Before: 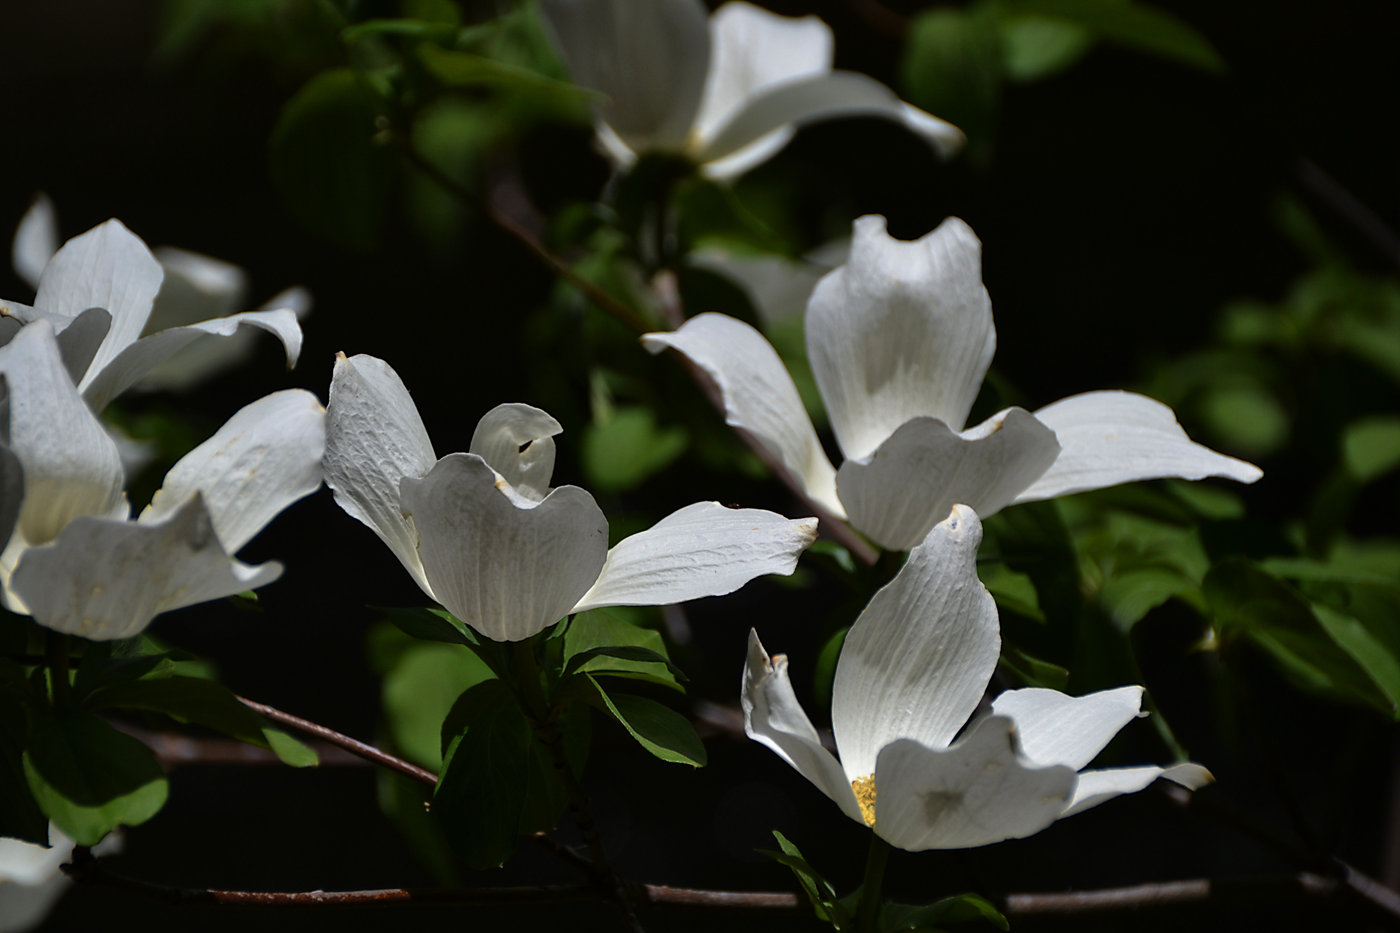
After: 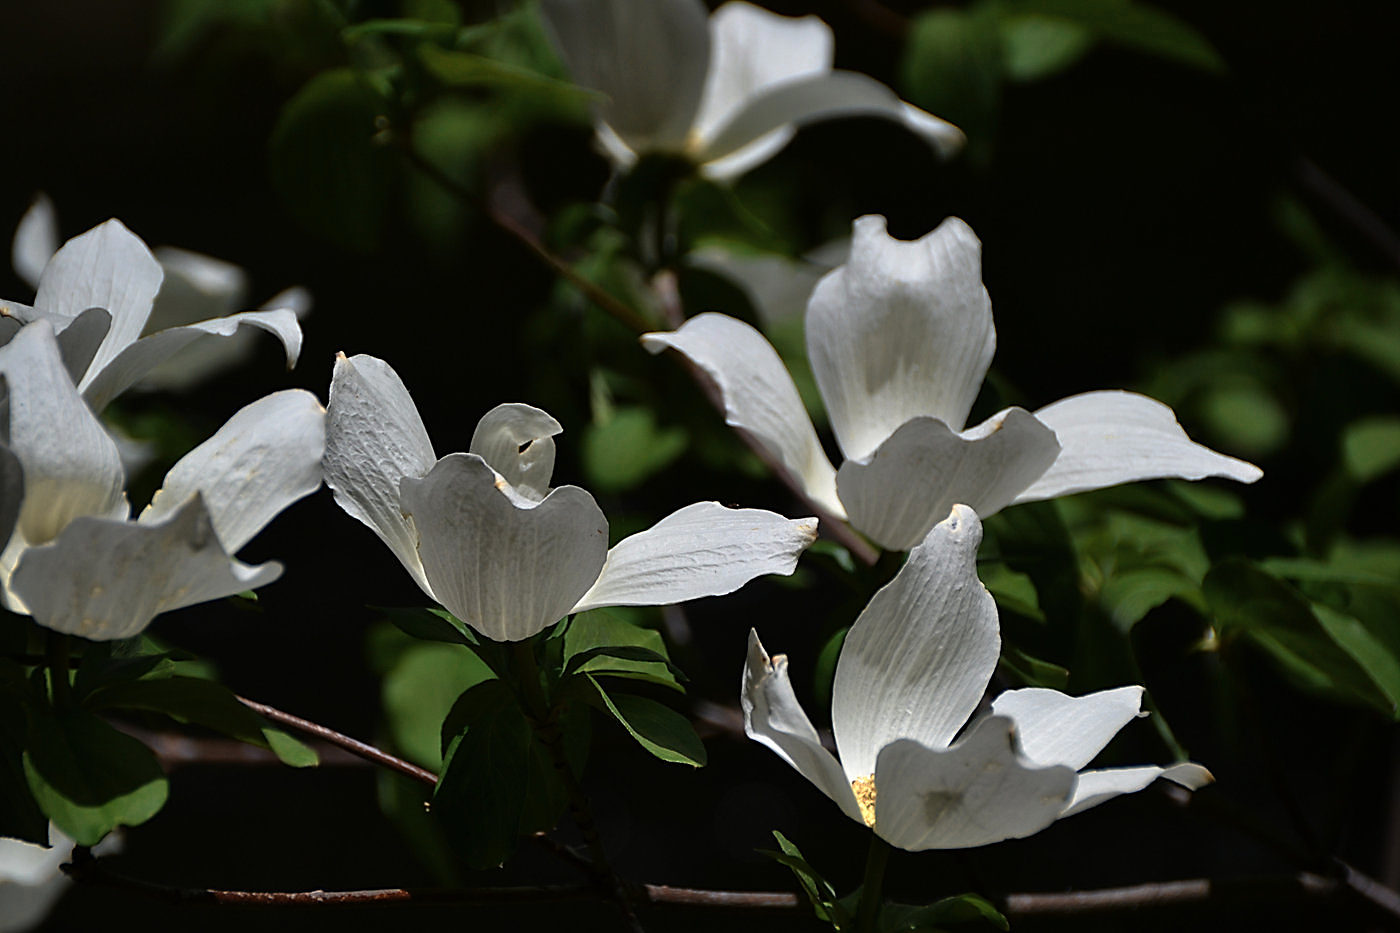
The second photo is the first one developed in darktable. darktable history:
sharpen: on, module defaults
color zones: curves: ch0 [(0.018, 0.548) (0.224, 0.64) (0.425, 0.447) (0.675, 0.575) (0.732, 0.579)]; ch1 [(0.066, 0.487) (0.25, 0.5) (0.404, 0.43) (0.75, 0.421) (0.956, 0.421)]; ch2 [(0.044, 0.561) (0.215, 0.465) (0.399, 0.544) (0.465, 0.548) (0.614, 0.447) (0.724, 0.43) (0.882, 0.623) (0.956, 0.632)]
